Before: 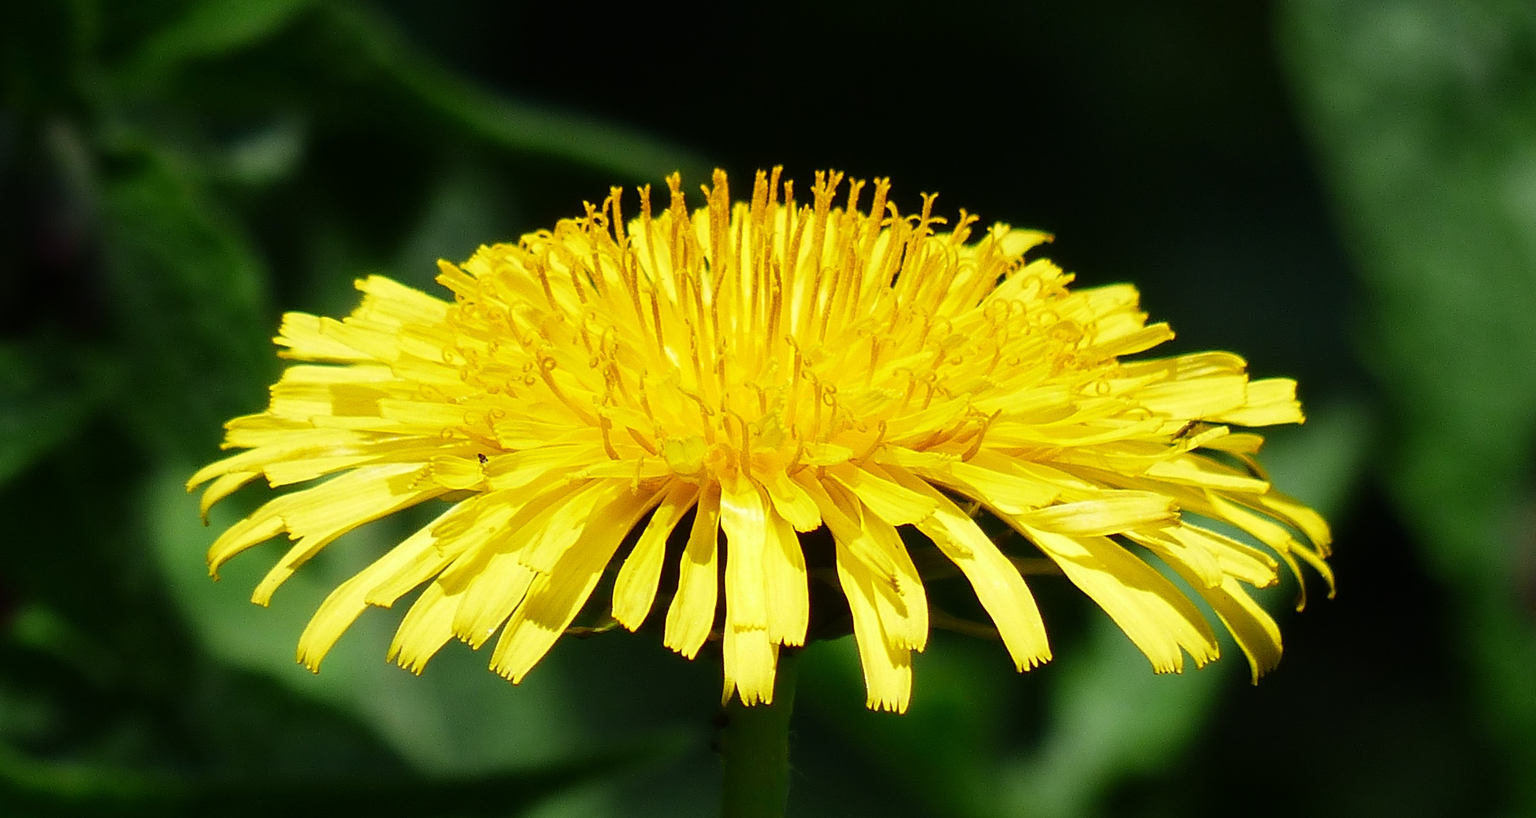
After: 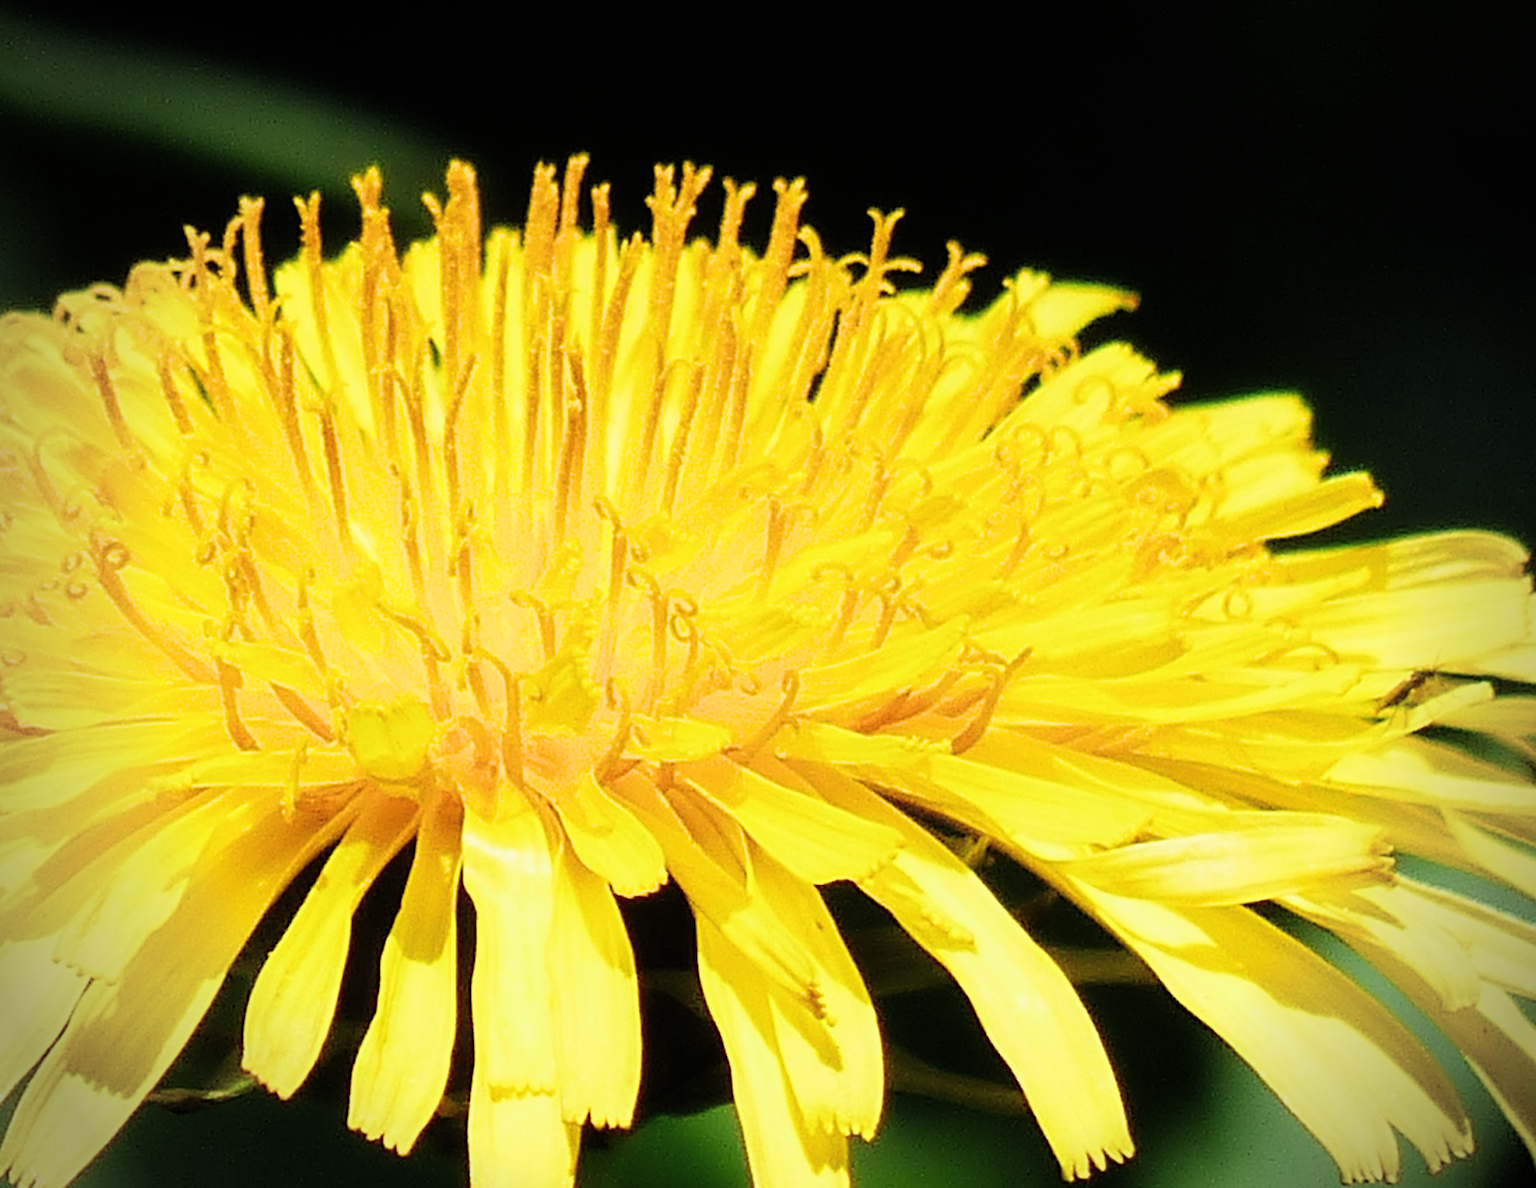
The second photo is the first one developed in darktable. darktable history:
exposure: black level correction -0.002, exposure 0.543 EV, compensate highlight preservation false
vignetting: fall-off radius 32.76%, brightness -0.578, saturation -0.251
crop: left 32.06%, top 10.943%, right 18.569%, bottom 17.319%
filmic rgb: middle gray luminance 9.28%, black relative exposure -10.65 EV, white relative exposure 3.43 EV, target black luminance 0%, hardness 5.97, latitude 59.65%, contrast 1.091, highlights saturation mix 5.41%, shadows ↔ highlights balance 28.84%
